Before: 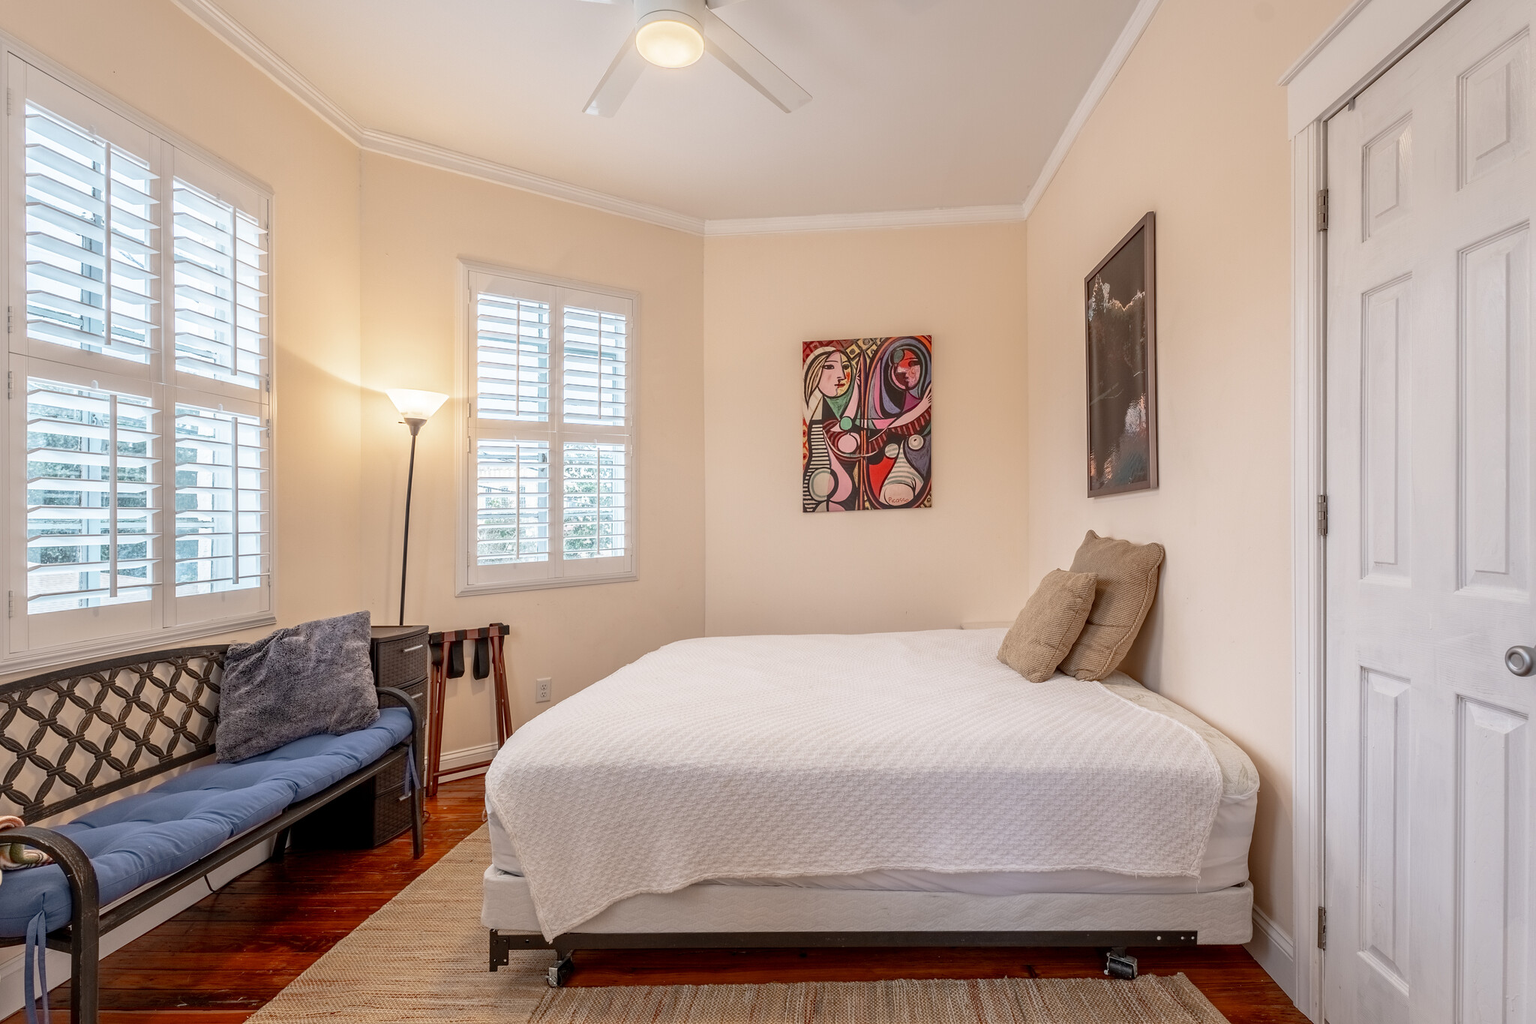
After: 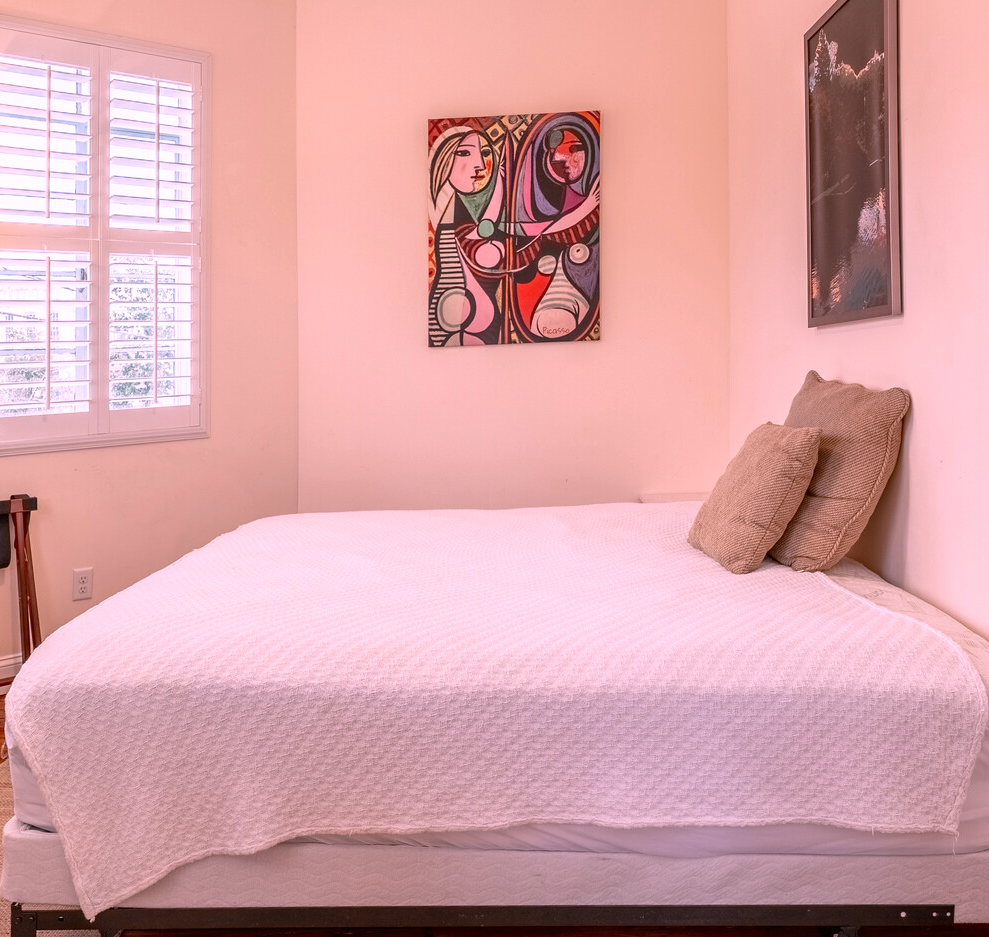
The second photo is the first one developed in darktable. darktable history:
white balance: red 1.188, blue 1.11
crop: left 31.379%, top 24.658%, right 20.326%, bottom 6.628%
